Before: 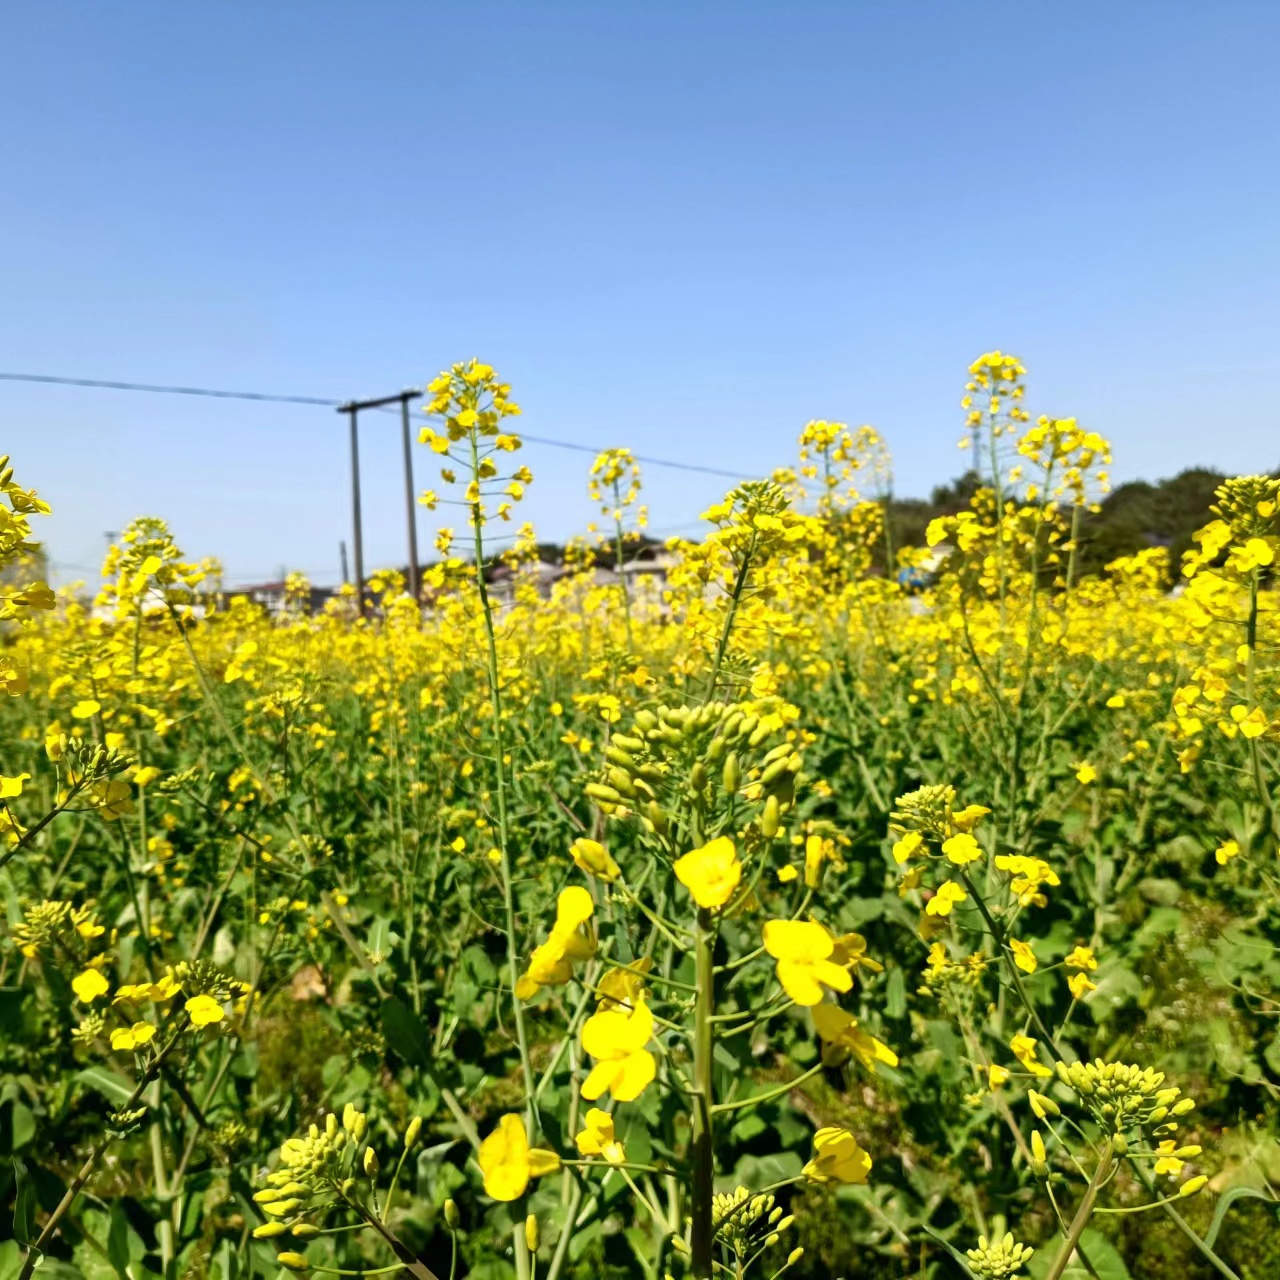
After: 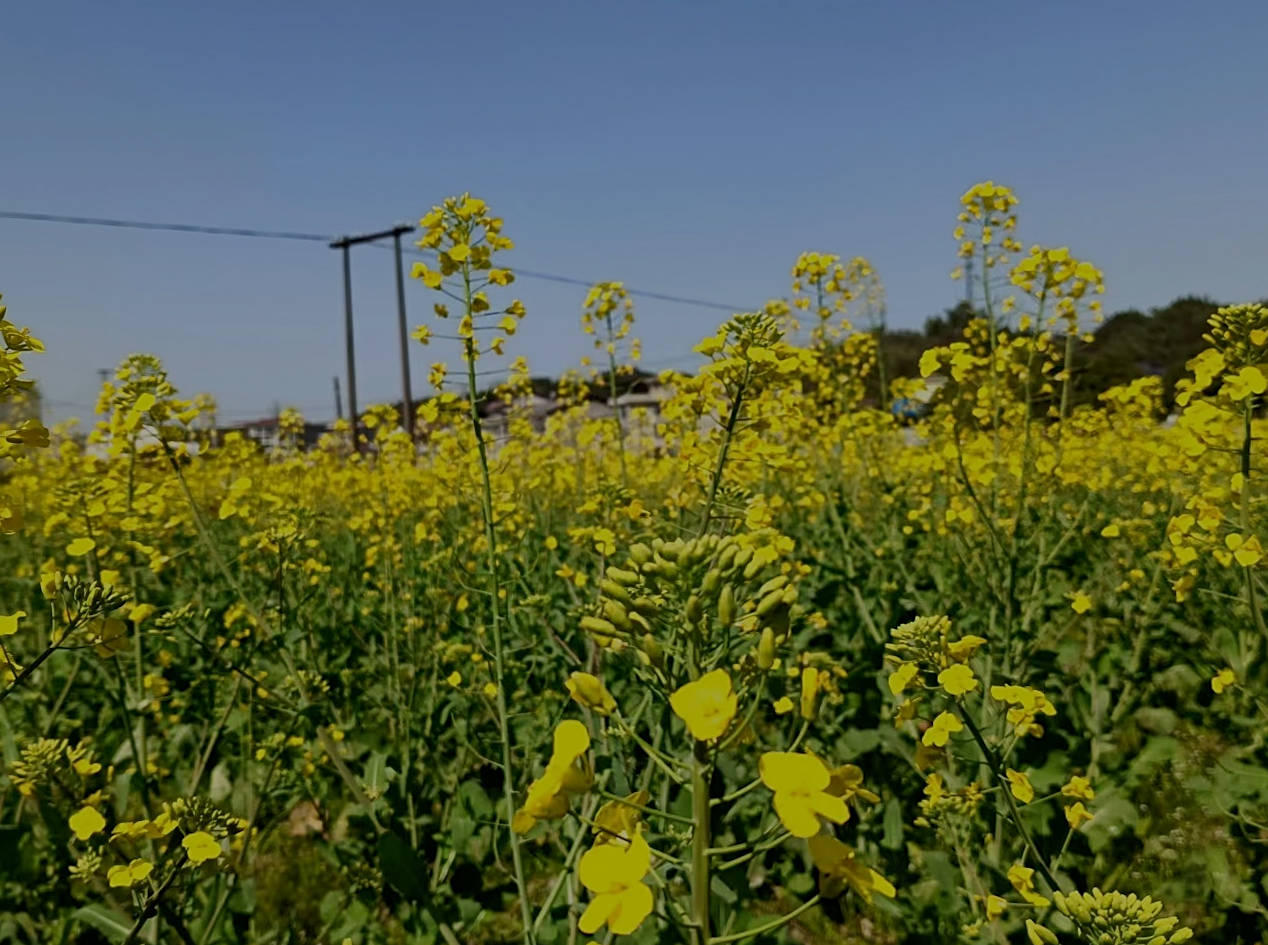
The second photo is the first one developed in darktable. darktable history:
crop and rotate: top 12.5%, bottom 12.5%
rotate and perspective: rotation -0.45°, automatic cropping original format, crop left 0.008, crop right 0.992, crop top 0.012, crop bottom 0.988
exposure: exposure -1.468 EV, compensate highlight preservation false
sharpen: amount 0.478
